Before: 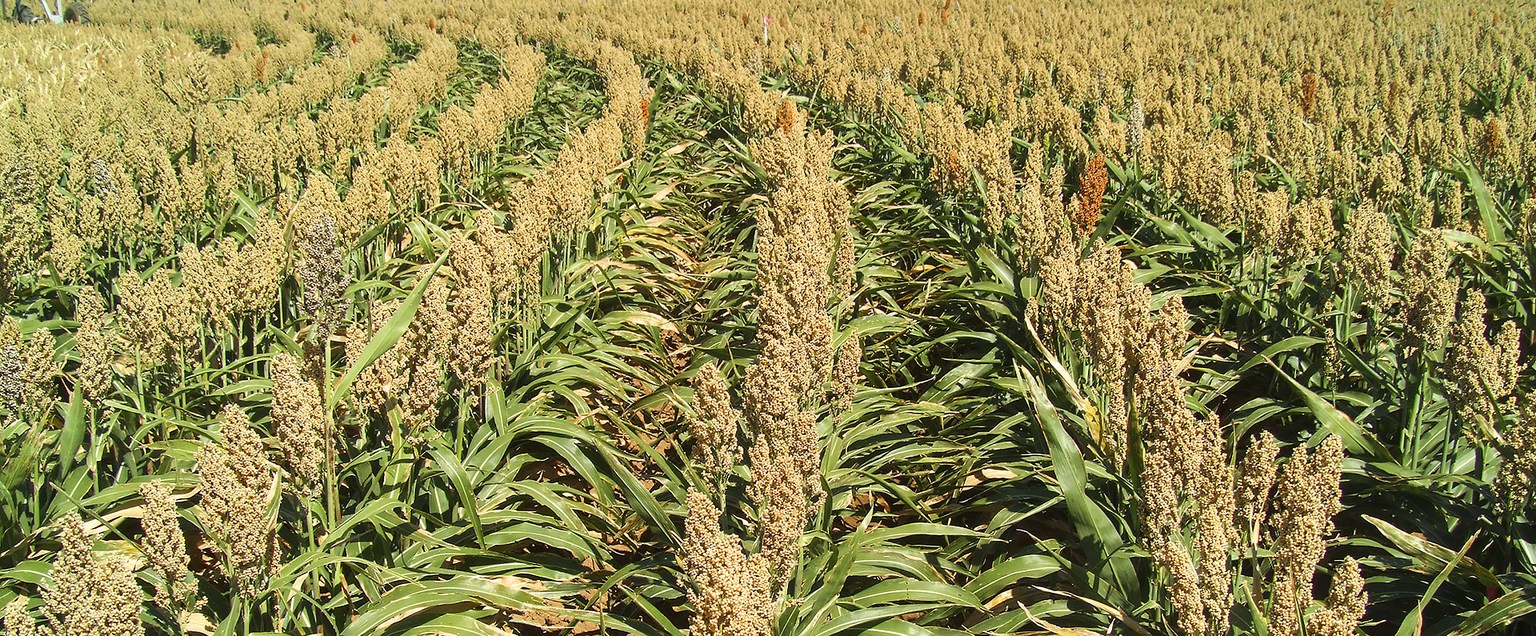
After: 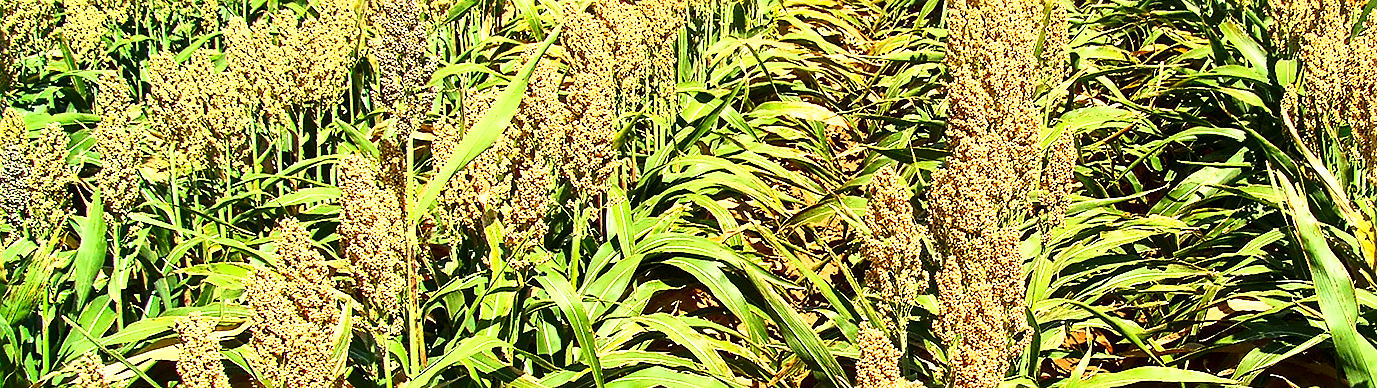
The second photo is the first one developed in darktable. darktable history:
base curve: curves: ch0 [(0, 0) (0.495, 0.917) (1, 1)]
crop: top 36.222%, right 28.267%, bottom 14.937%
contrast brightness saturation: contrast 0.192, brightness -0.108, saturation 0.206
local contrast: mode bilateral grid, contrast 25, coarseness 59, detail 151%, midtone range 0.2
sharpen: on, module defaults
